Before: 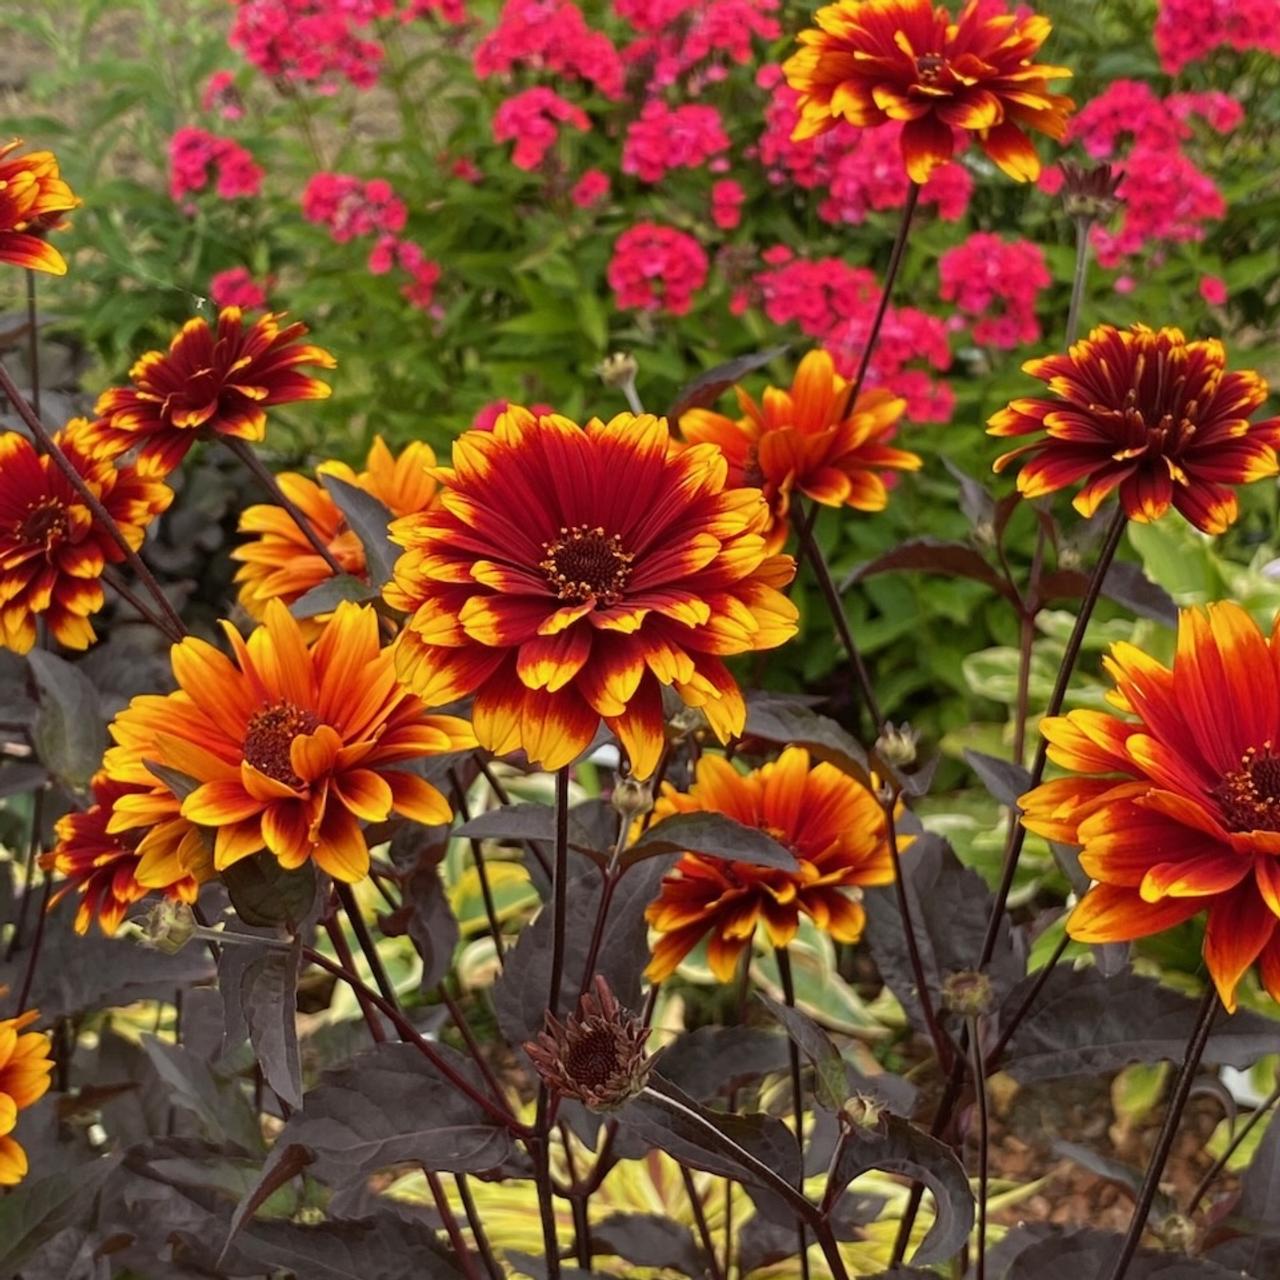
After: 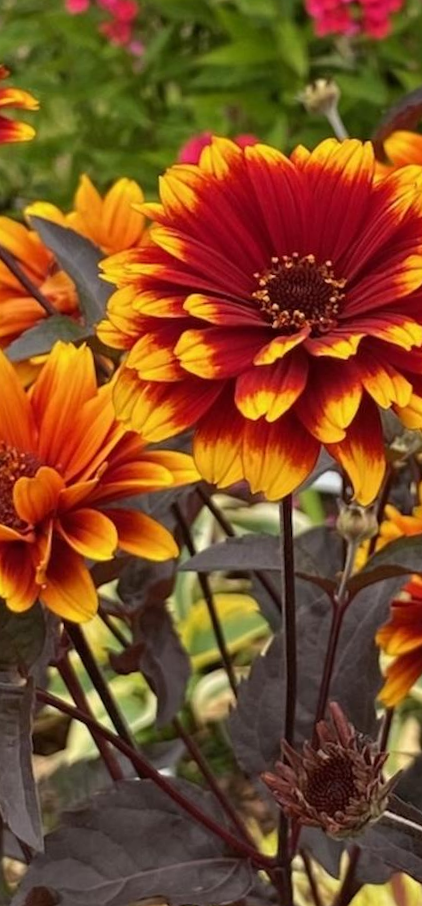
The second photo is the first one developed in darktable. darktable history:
crop and rotate: left 21.77%, top 18.528%, right 44.676%, bottom 2.997%
rotate and perspective: rotation -3°, crop left 0.031, crop right 0.968, crop top 0.07, crop bottom 0.93
